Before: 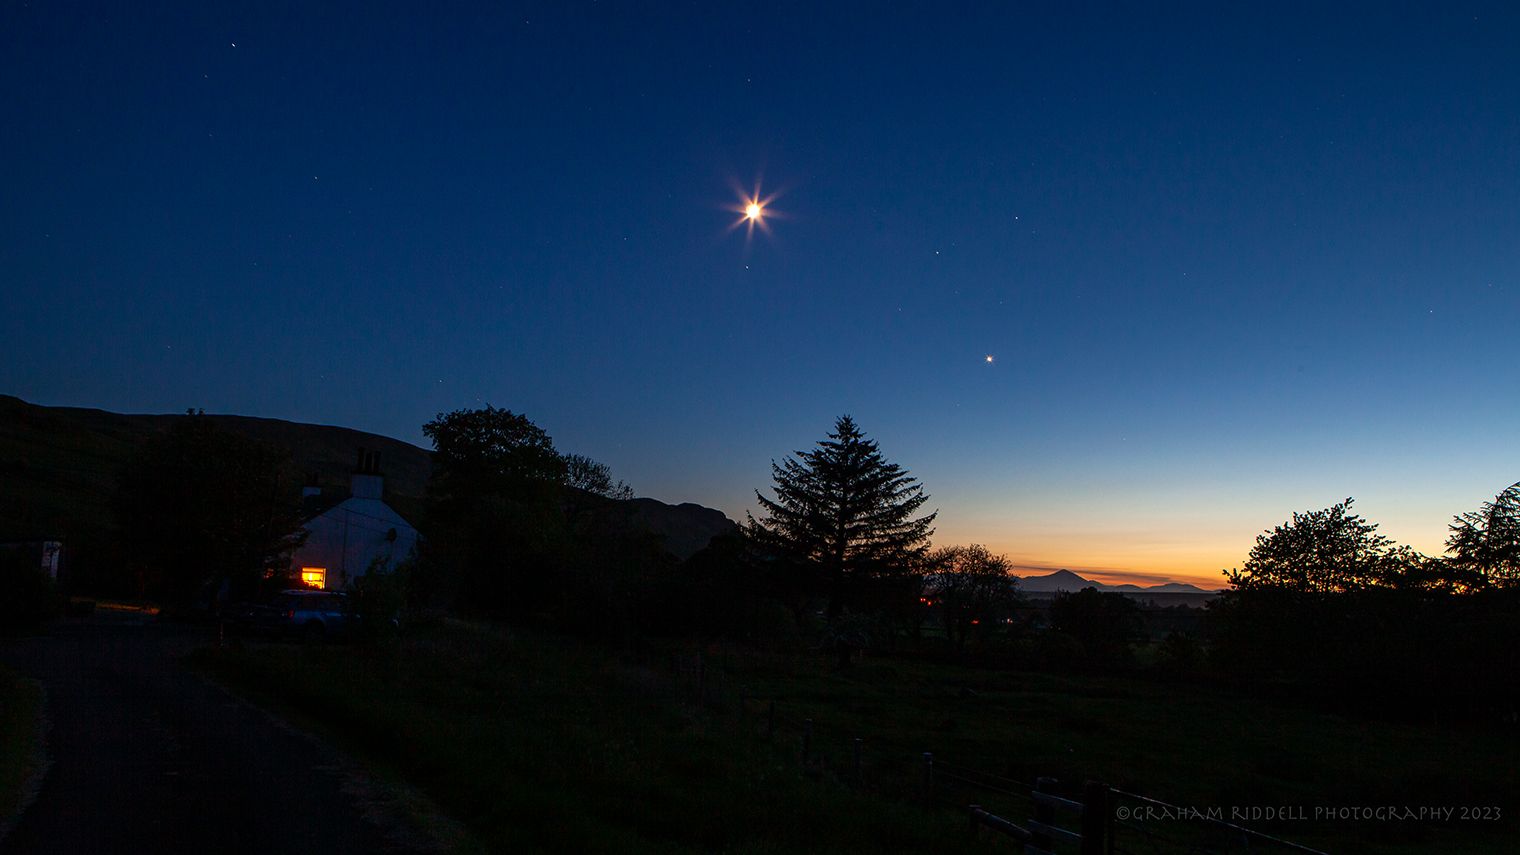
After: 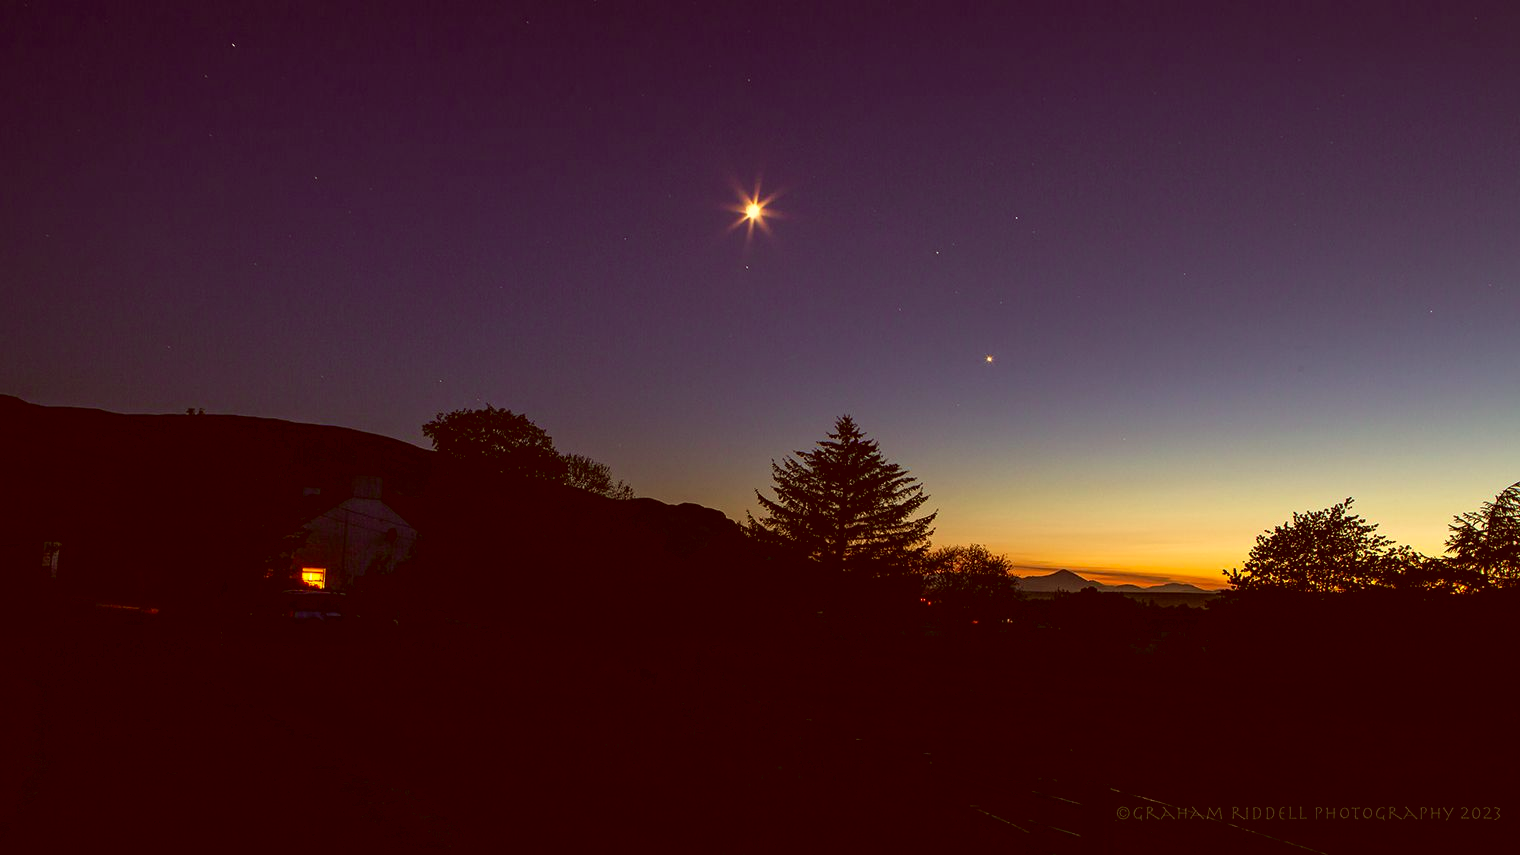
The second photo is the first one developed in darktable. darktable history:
velvia: on, module defaults
color correction: highlights a* 1.26, highlights b* 24.72, shadows a* 16.2, shadows b* 24.2
tone equalizer: edges refinement/feathering 500, mask exposure compensation -1.57 EV, preserve details guided filter
